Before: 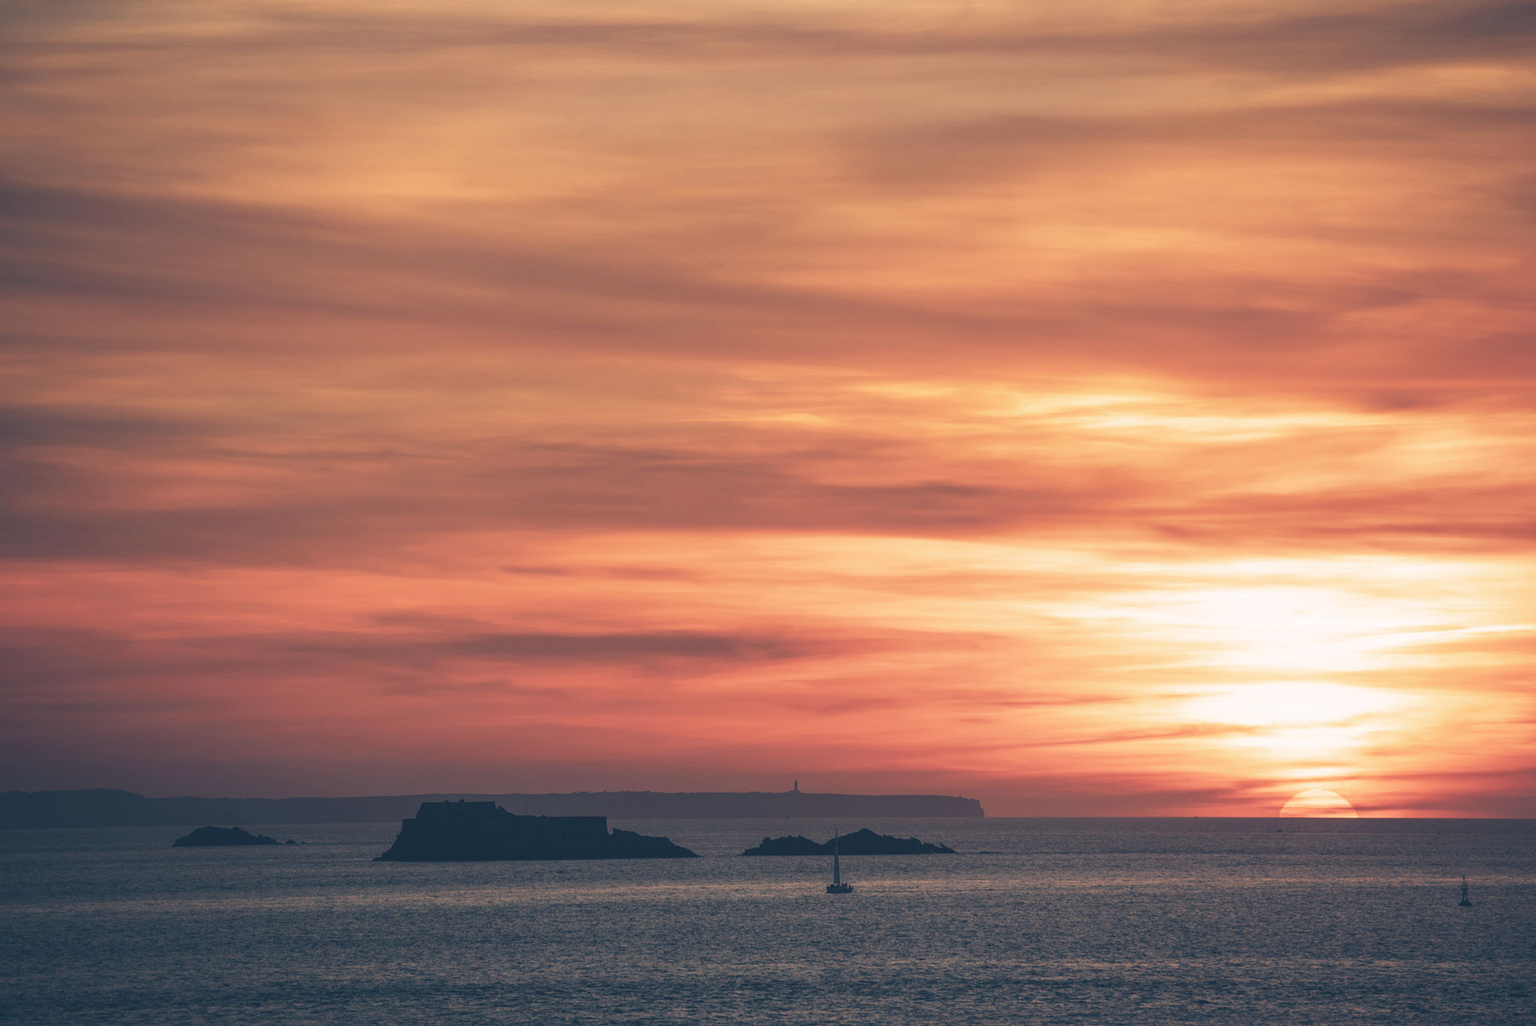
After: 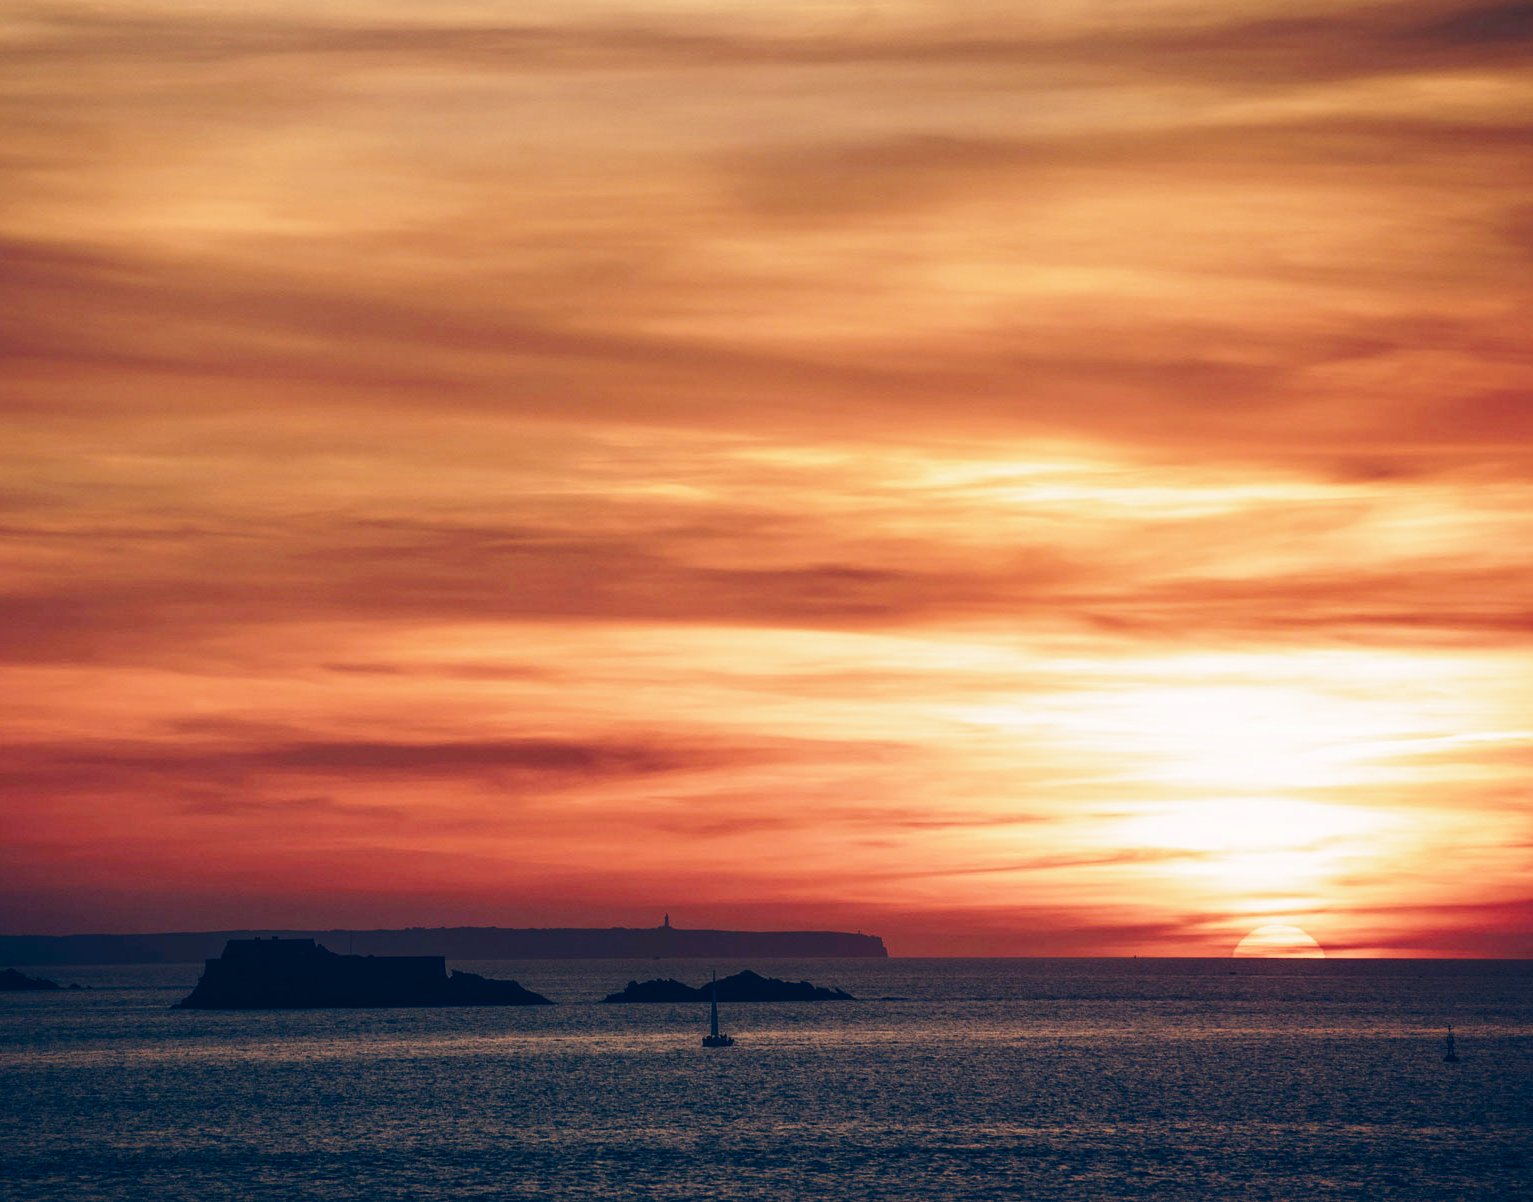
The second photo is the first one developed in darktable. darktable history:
crop and rotate: left 14.816%
contrast brightness saturation: brightness -0.245, saturation 0.2
base curve: curves: ch0 [(0, 0) (0.036, 0.025) (0.121, 0.166) (0.206, 0.329) (0.605, 0.79) (1, 1)], preserve colors none
